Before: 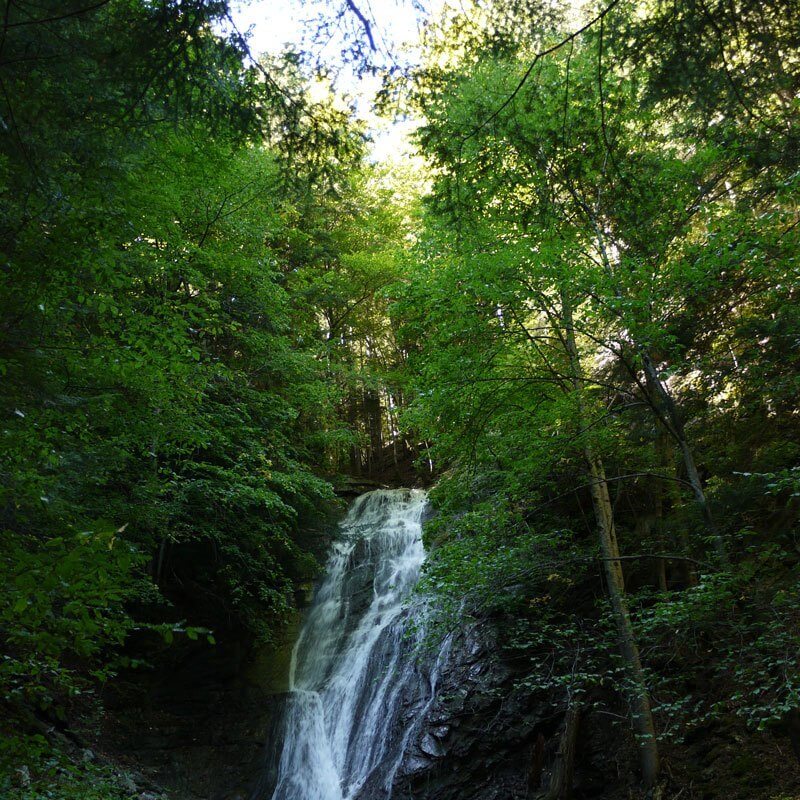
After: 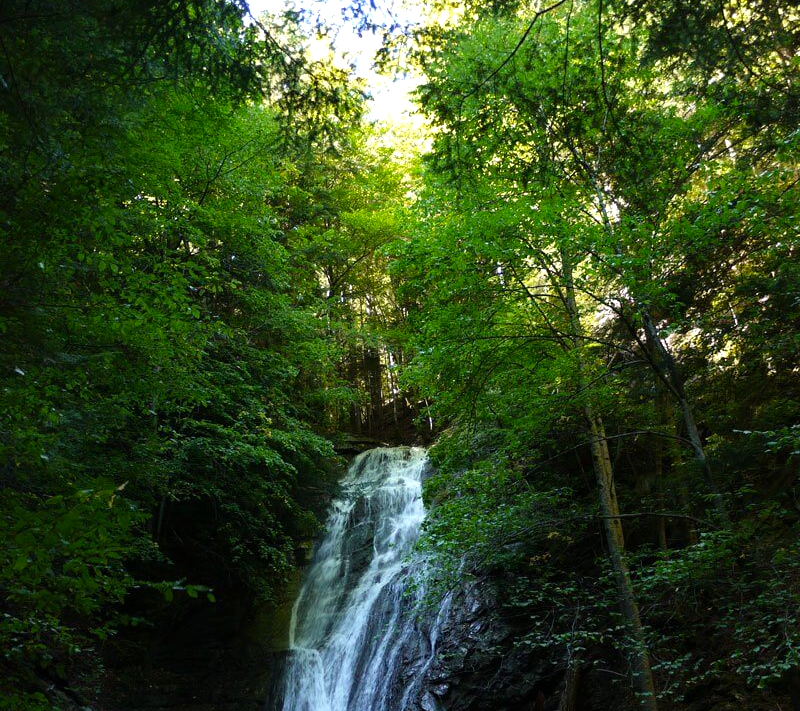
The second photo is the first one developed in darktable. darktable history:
color balance rgb: perceptual saturation grading › global saturation -0.105%, global vibrance 30.9%
crop and rotate: top 5.436%, bottom 5.567%
tone equalizer: -8 EV -0.442 EV, -7 EV -0.366 EV, -6 EV -0.355 EV, -5 EV -0.202 EV, -3 EV 0.23 EV, -2 EV 0.348 EV, -1 EV 0.363 EV, +0 EV 0.404 EV
